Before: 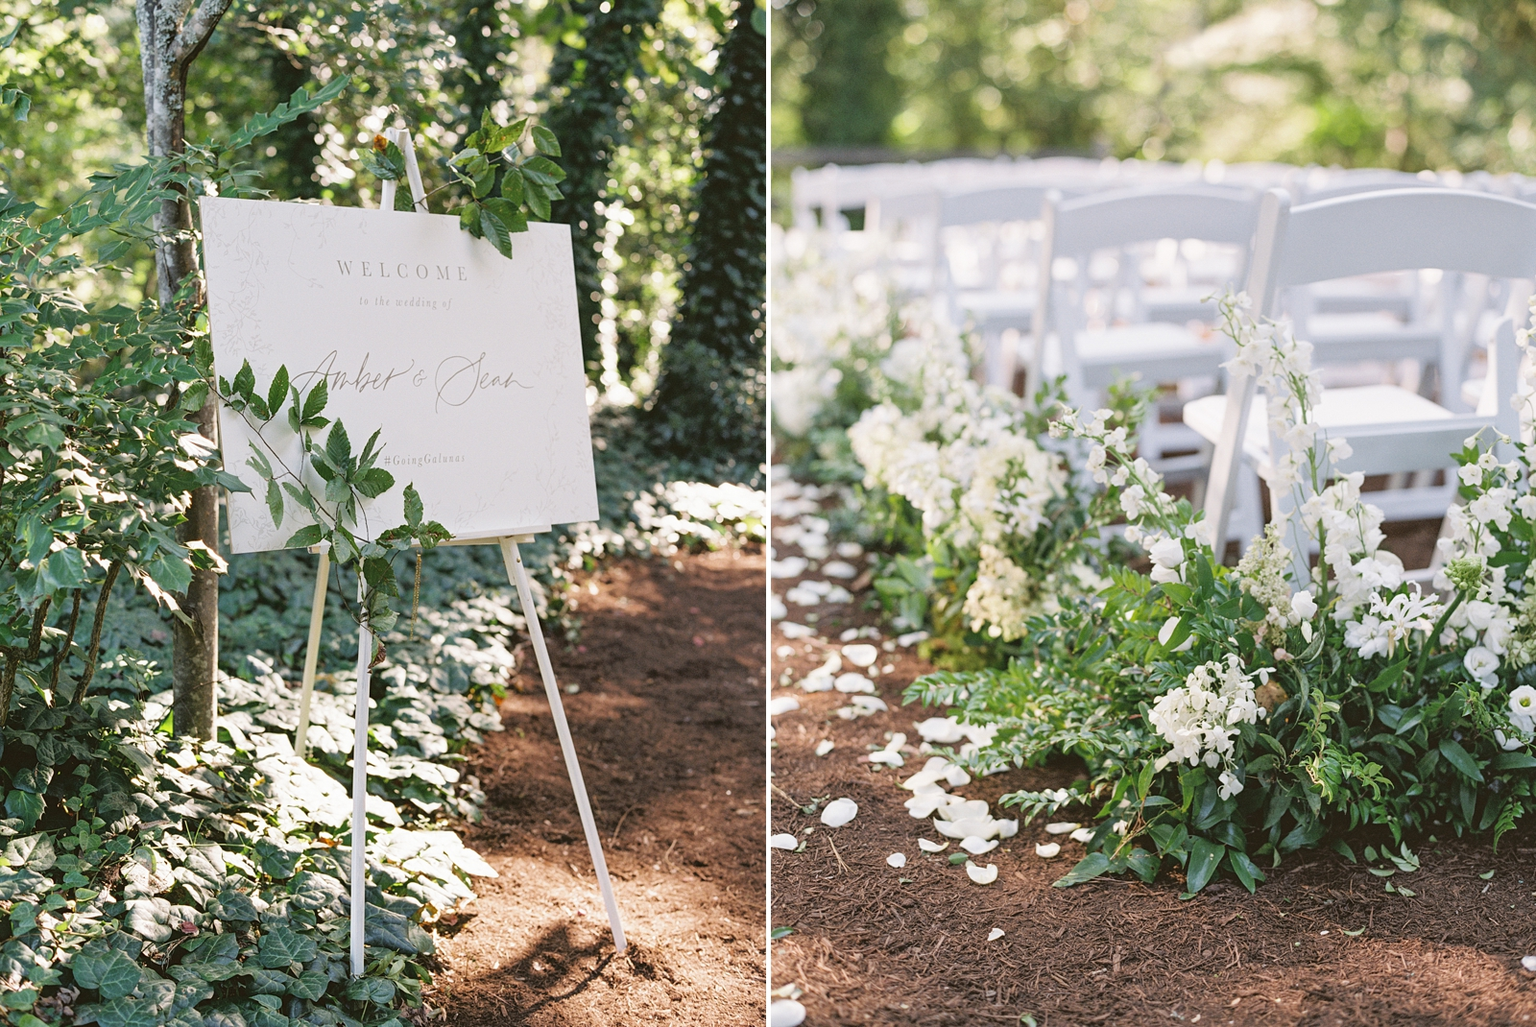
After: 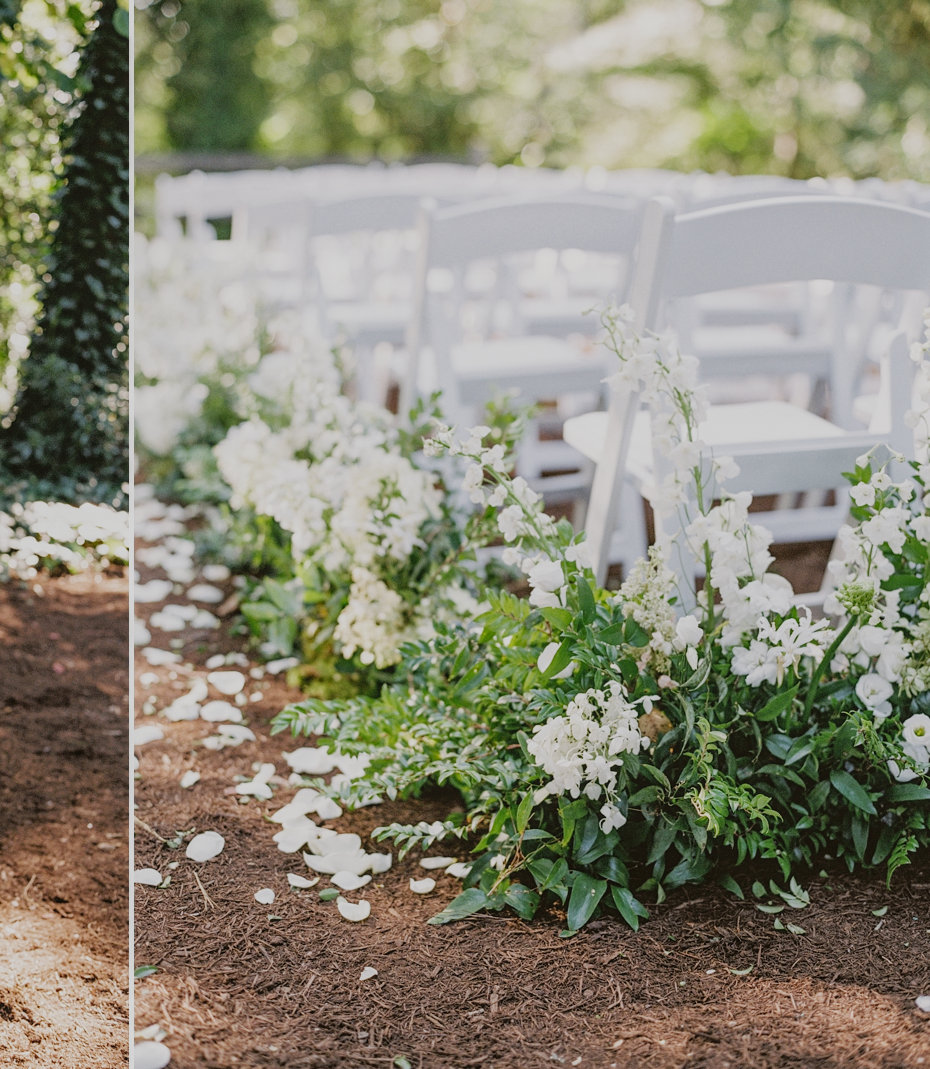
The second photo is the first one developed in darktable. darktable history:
filmic rgb: black relative exposure -7.65 EV, white relative exposure 4.56 EV, hardness 3.61, add noise in highlights 0.002, preserve chrominance no, color science v3 (2019), use custom middle-gray values true, contrast in highlights soft
crop: left 41.825%
local contrast: detail 109%
levels: levels [0, 0.492, 0.984]
